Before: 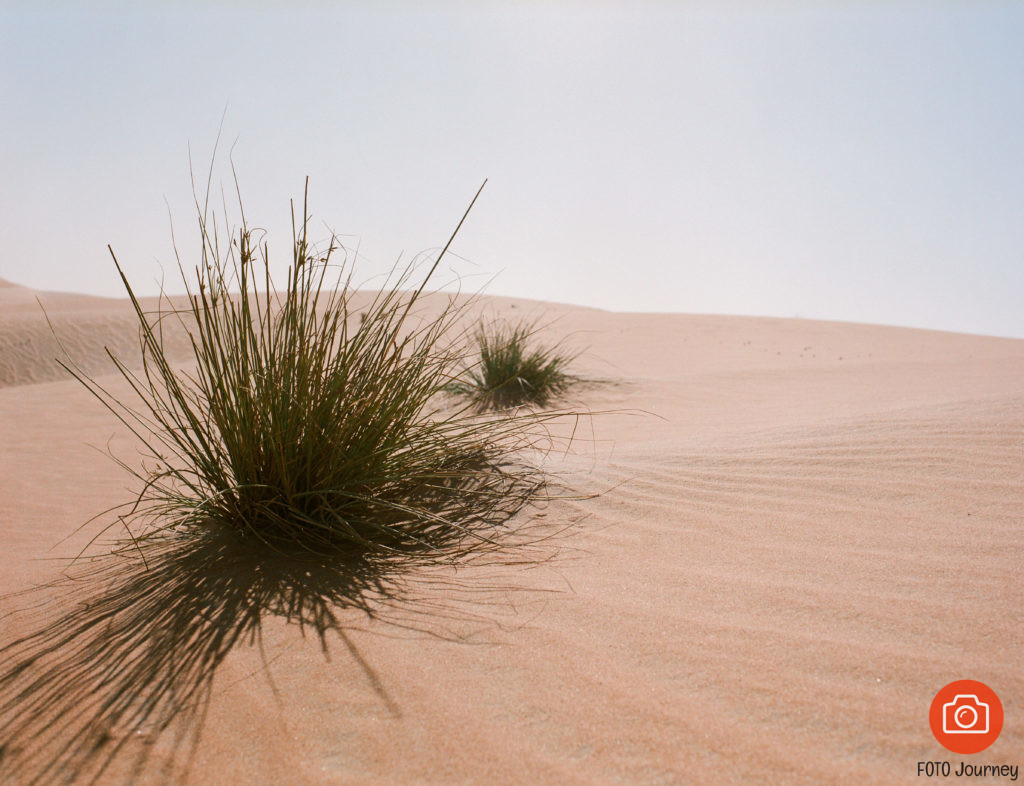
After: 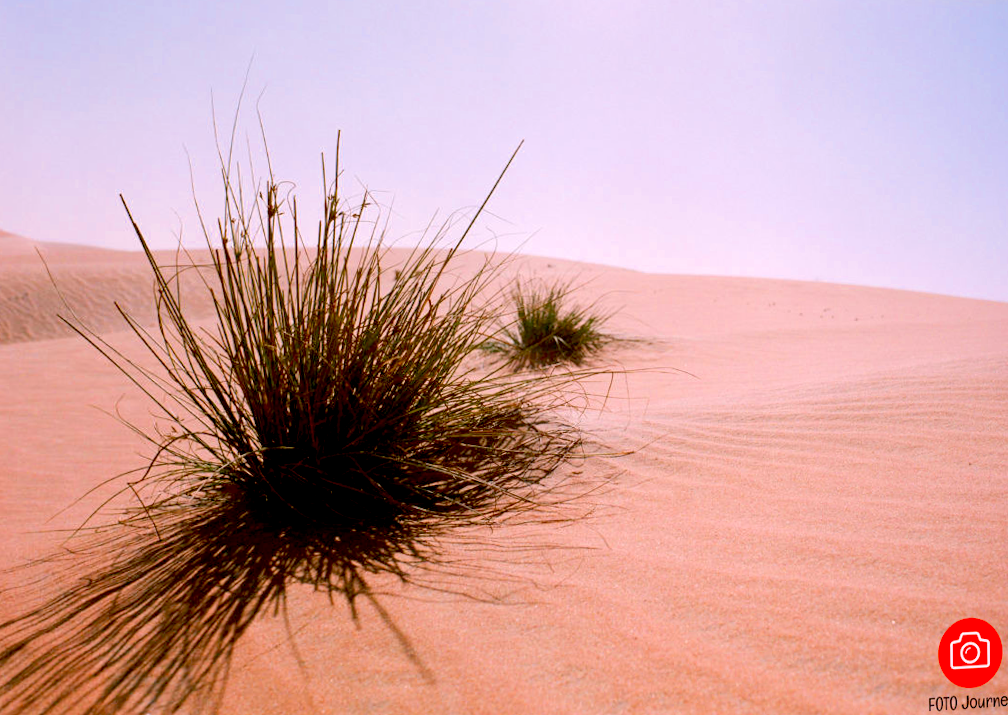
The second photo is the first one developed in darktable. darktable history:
white balance: red 1.05, blue 1.072
exposure: black level correction 0.025, exposure 0.182 EV, compensate highlight preservation false
color zones: curves: ch0 [(0, 0.613) (0.01, 0.613) (0.245, 0.448) (0.498, 0.529) (0.642, 0.665) (0.879, 0.777) (0.99, 0.613)]; ch1 [(0, 0) (0.143, 0) (0.286, 0) (0.429, 0) (0.571, 0) (0.714, 0) (0.857, 0)], mix -138.01%
rotate and perspective: rotation -0.013°, lens shift (vertical) -0.027, lens shift (horizontal) 0.178, crop left 0.016, crop right 0.989, crop top 0.082, crop bottom 0.918
